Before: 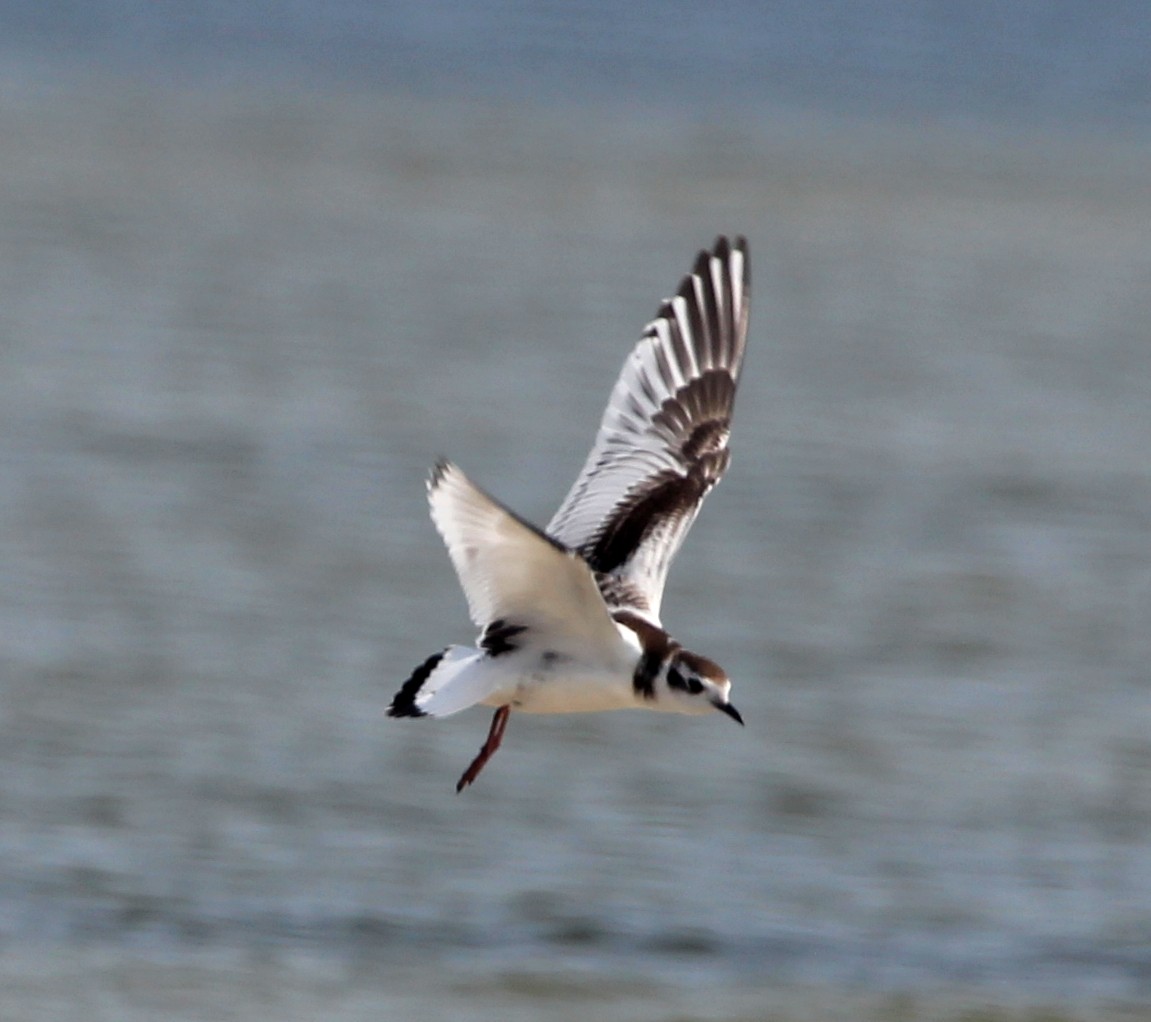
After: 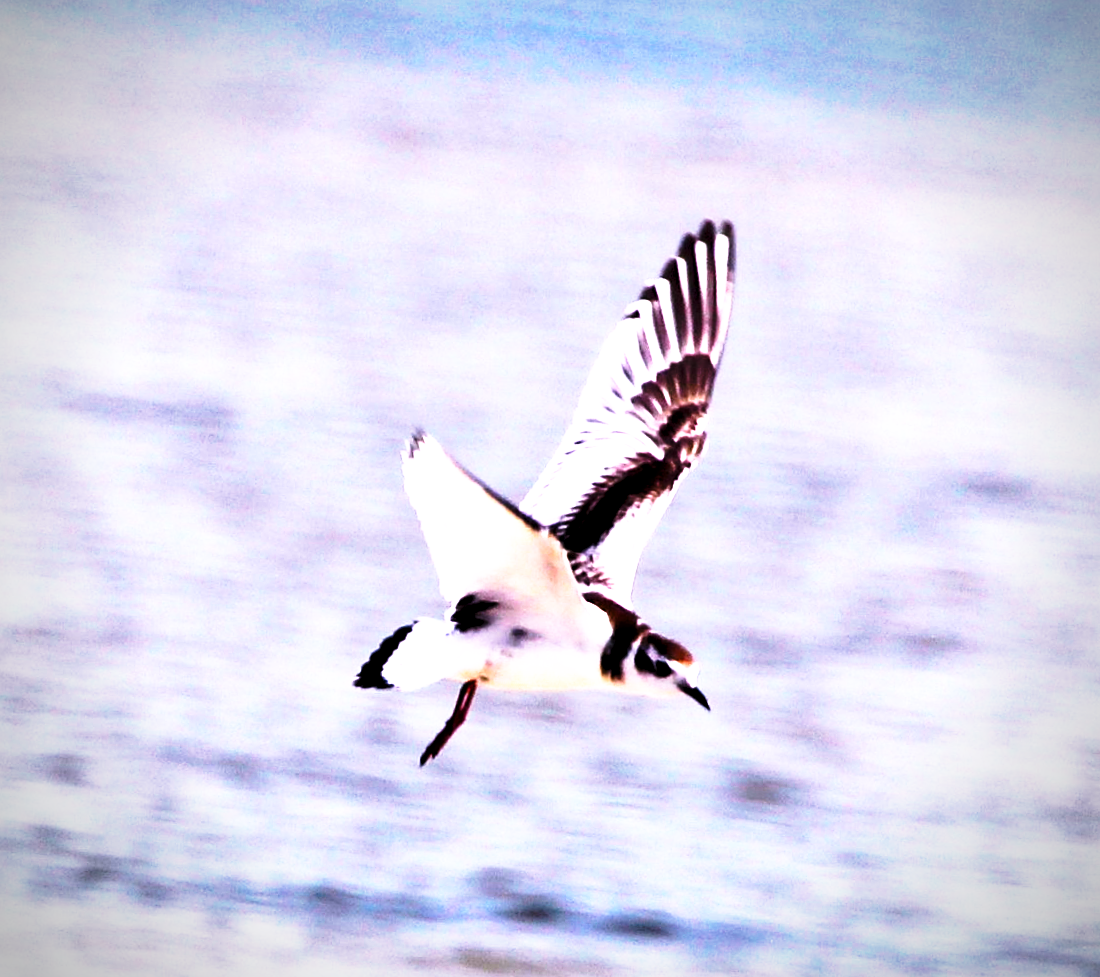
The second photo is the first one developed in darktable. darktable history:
vignetting: on, module defaults
white balance: red 1.066, blue 1.119
base curve: curves: ch0 [(0, 0) (0.026, 0.03) (0.109, 0.232) (0.351, 0.748) (0.669, 0.968) (1, 1)], preserve colors none
crop and rotate: angle -2.38°
sharpen: amount 0.2
contrast equalizer: y [[0.531, 0.548, 0.559, 0.557, 0.544, 0.527], [0.5 ×6], [0.5 ×6], [0 ×6], [0 ×6]]
color balance rgb: linear chroma grading › shadows -30%, linear chroma grading › global chroma 35%, perceptual saturation grading › global saturation 75%, perceptual saturation grading › shadows -30%, perceptual brilliance grading › highlights 75%, perceptual brilliance grading › shadows -30%, global vibrance 35%
